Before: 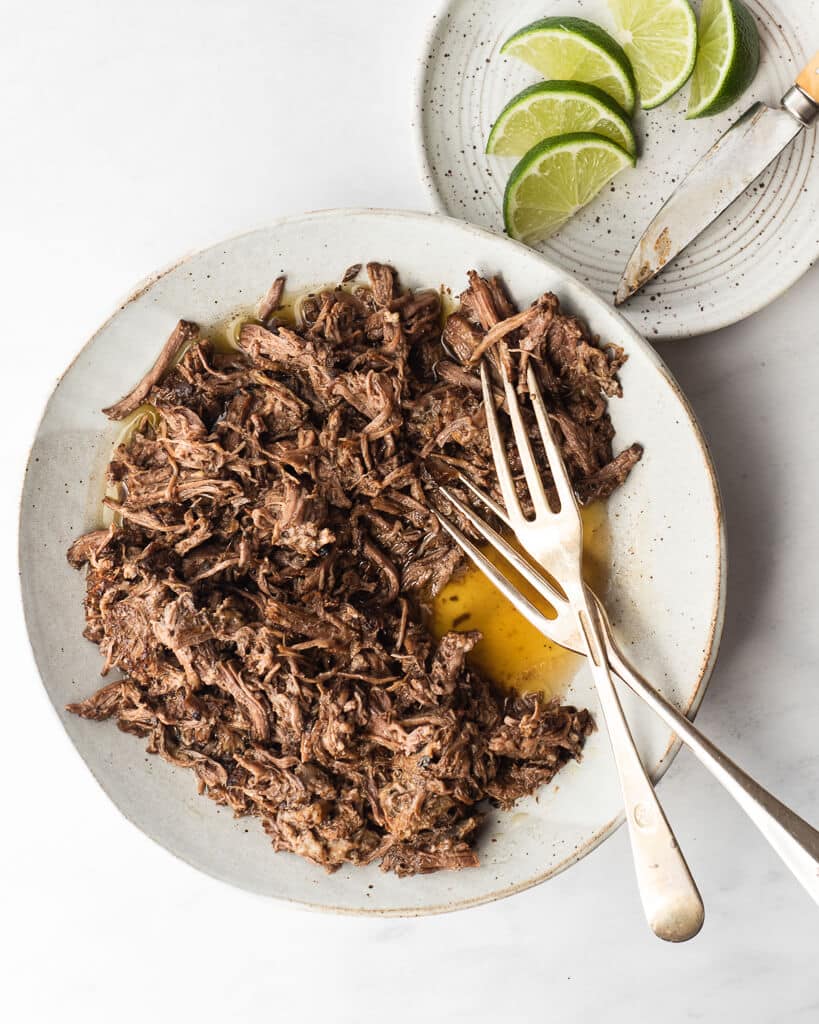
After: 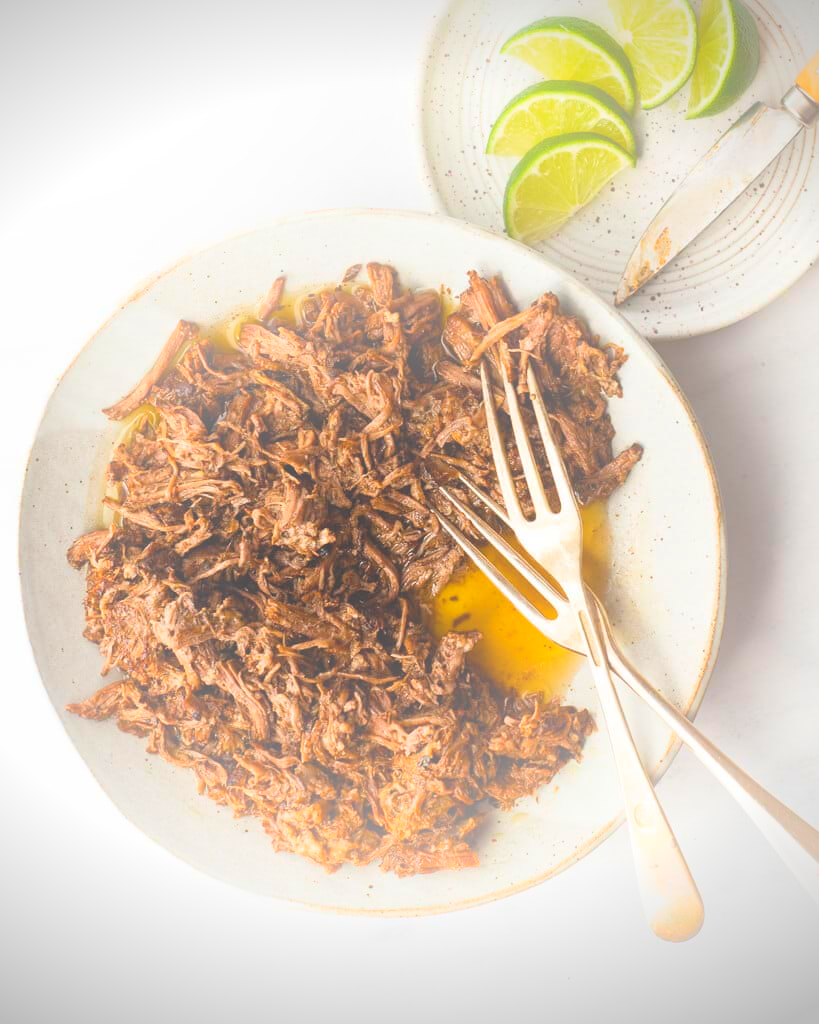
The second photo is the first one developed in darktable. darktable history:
color balance rgb: perceptual saturation grading › global saturation 20%, global vibrance 20%
vignetting: fall-off start 97.23%, saturation -0.024, center (-0.033, -0.042), width/height ratio 1.179, unbound false
bloom: size 40%
